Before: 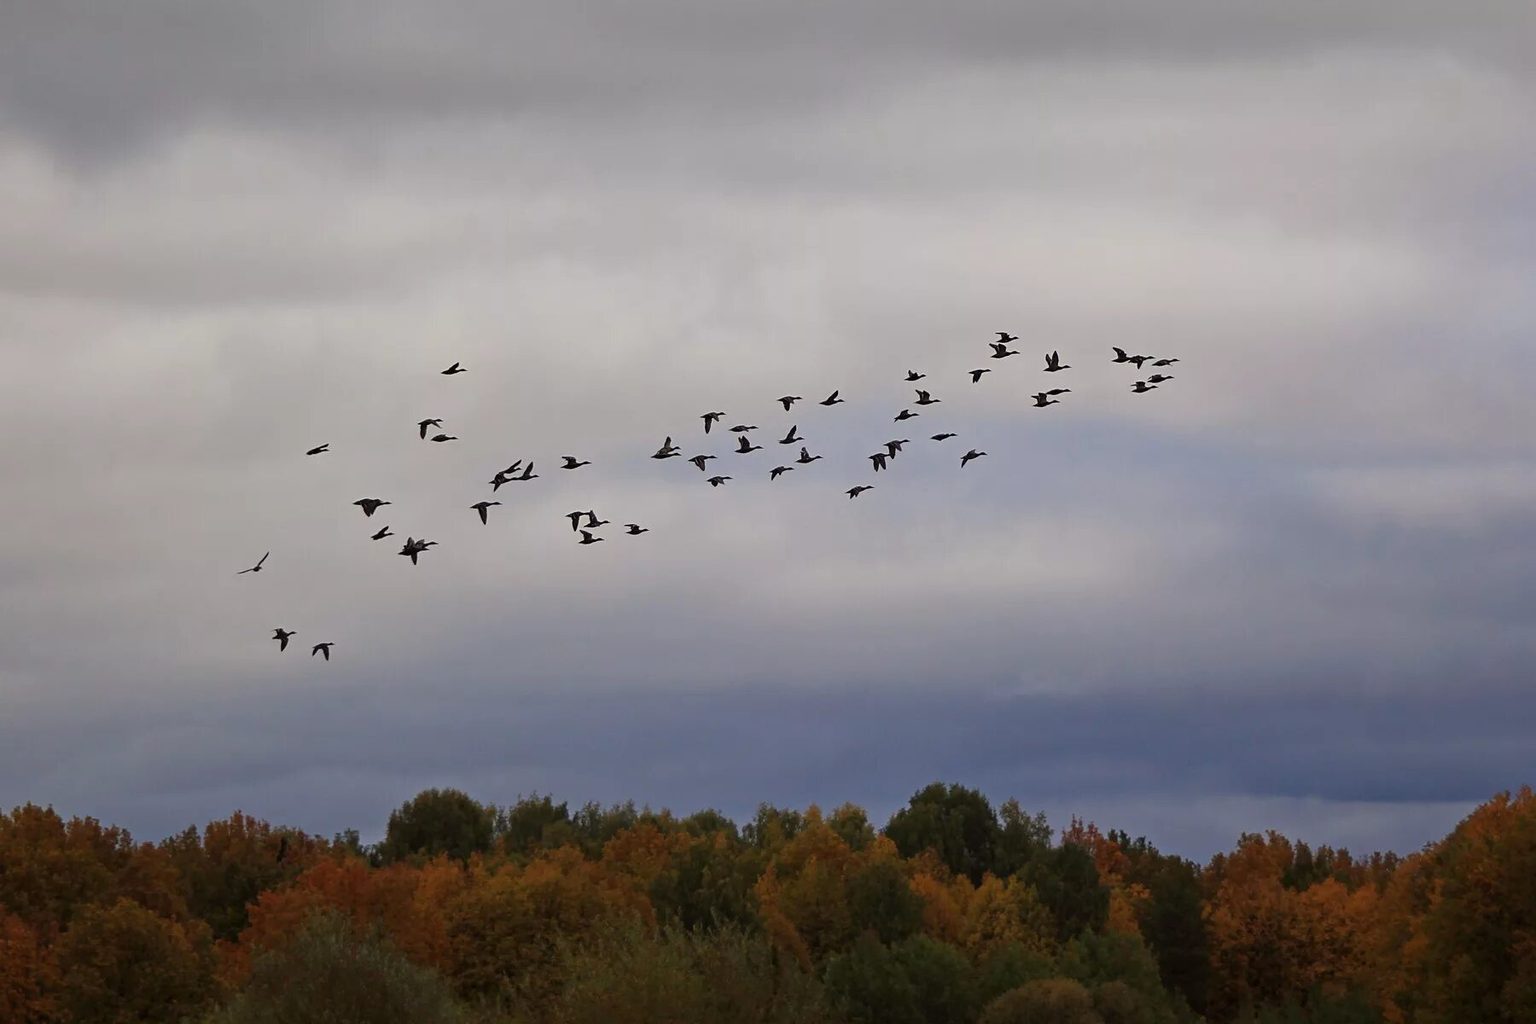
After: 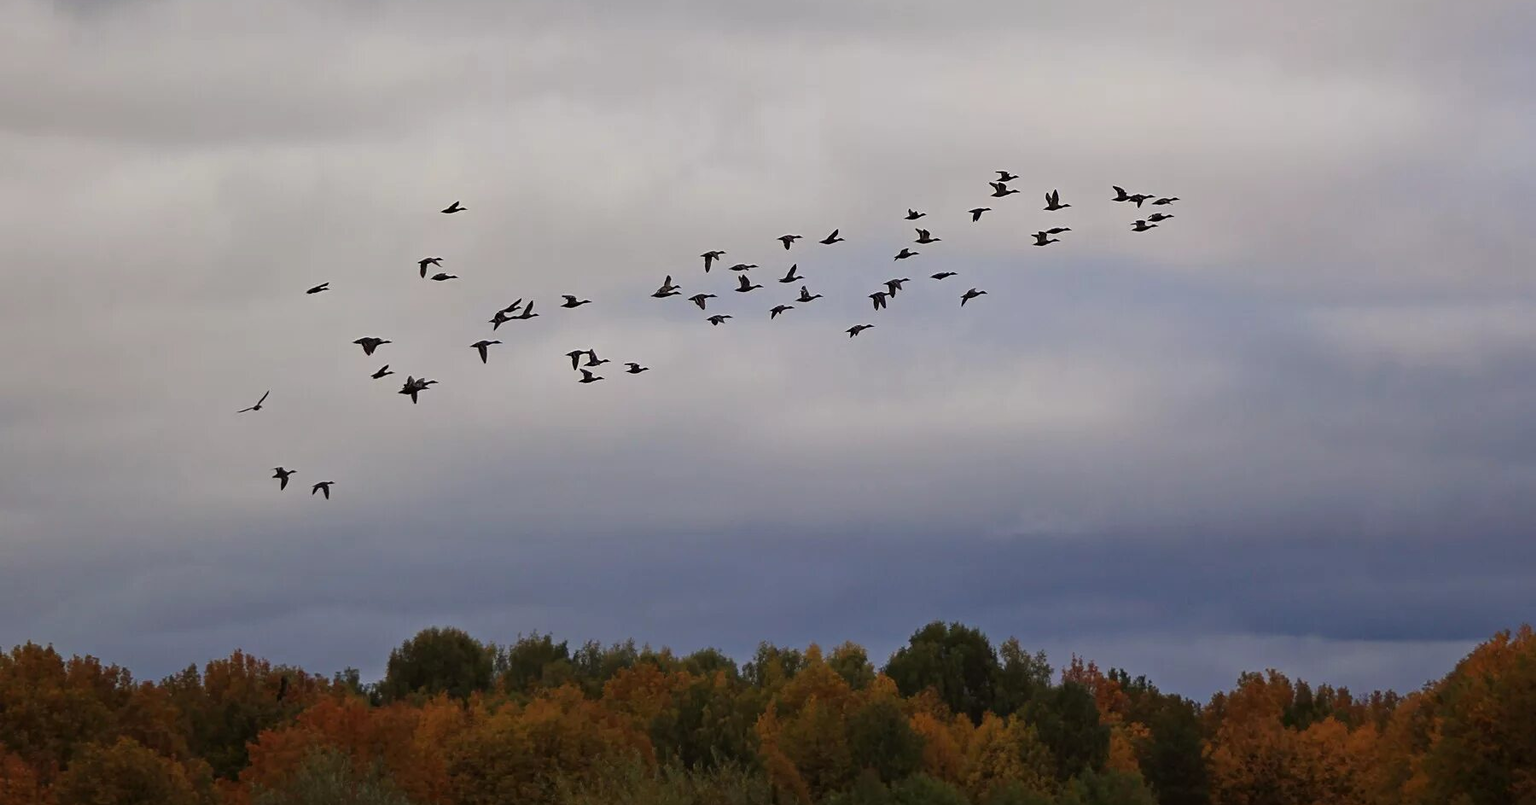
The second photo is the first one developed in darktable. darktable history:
crop and rotate: top 15.774%, bottom 5.506%
